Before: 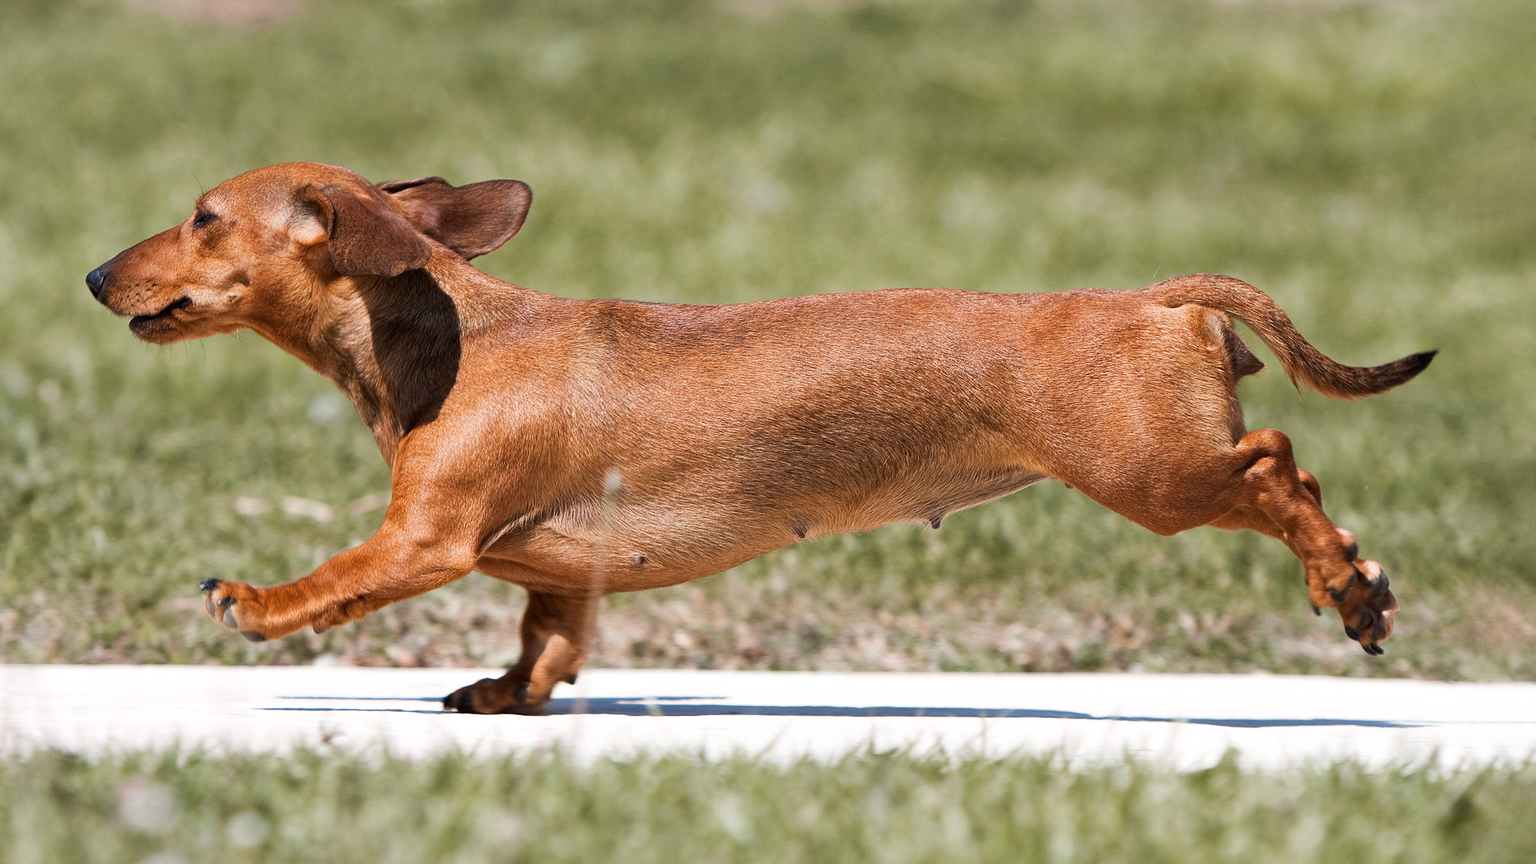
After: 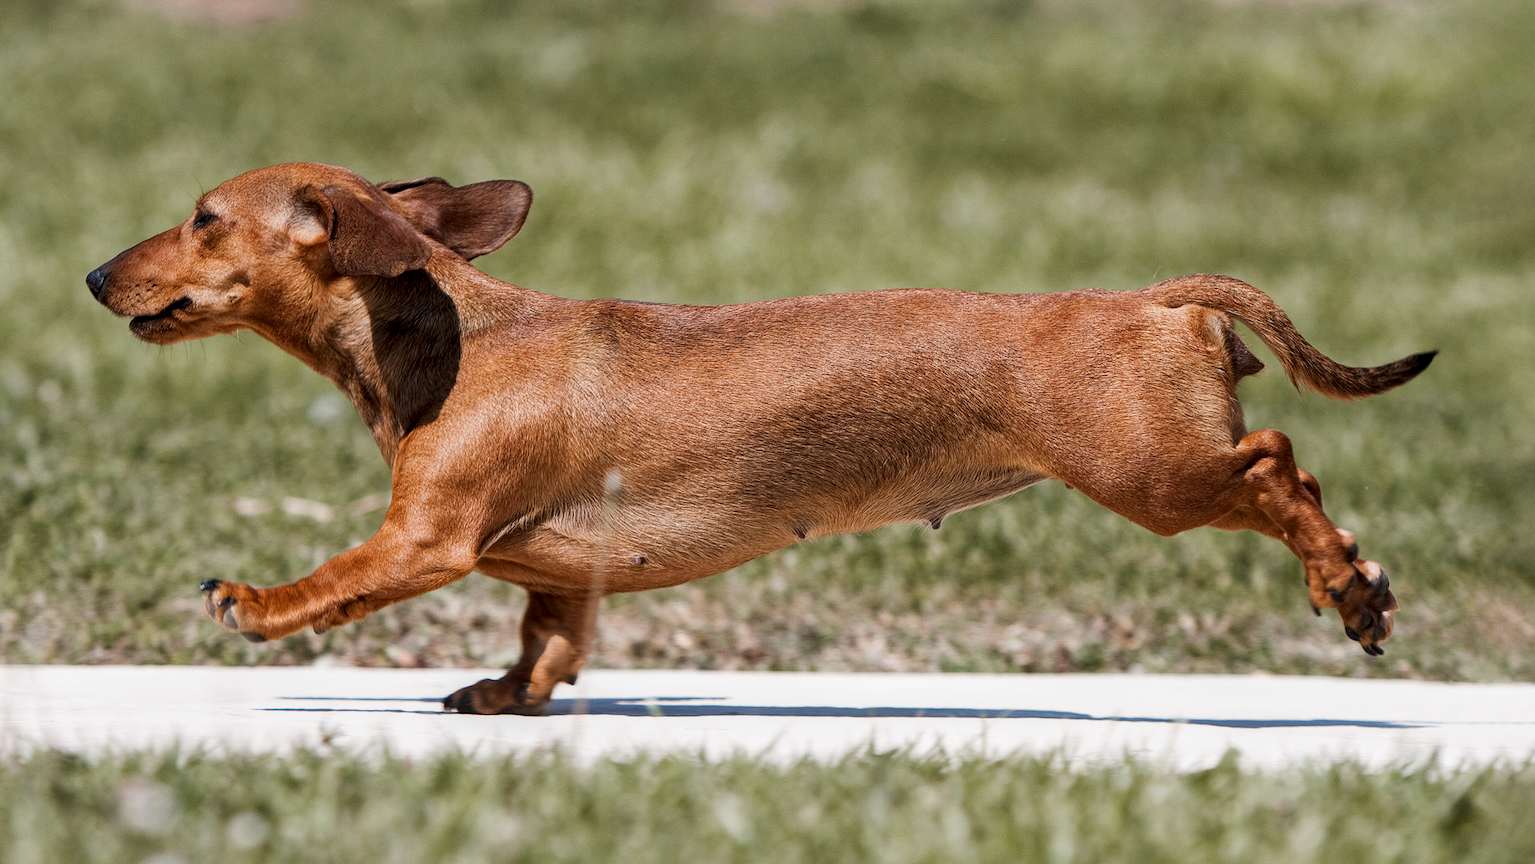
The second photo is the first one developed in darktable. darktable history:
local contrast: detail 130%
tone equalizer: on, module defaults
exposure: exposure -0.31 EV, compensate highlight preservation false
